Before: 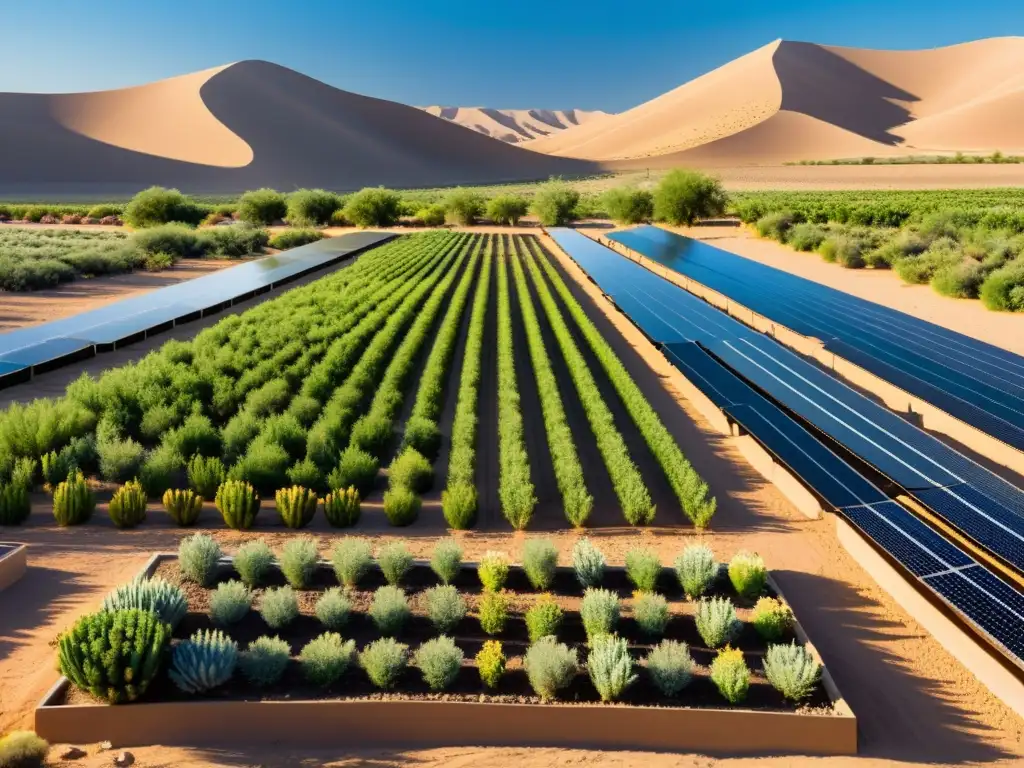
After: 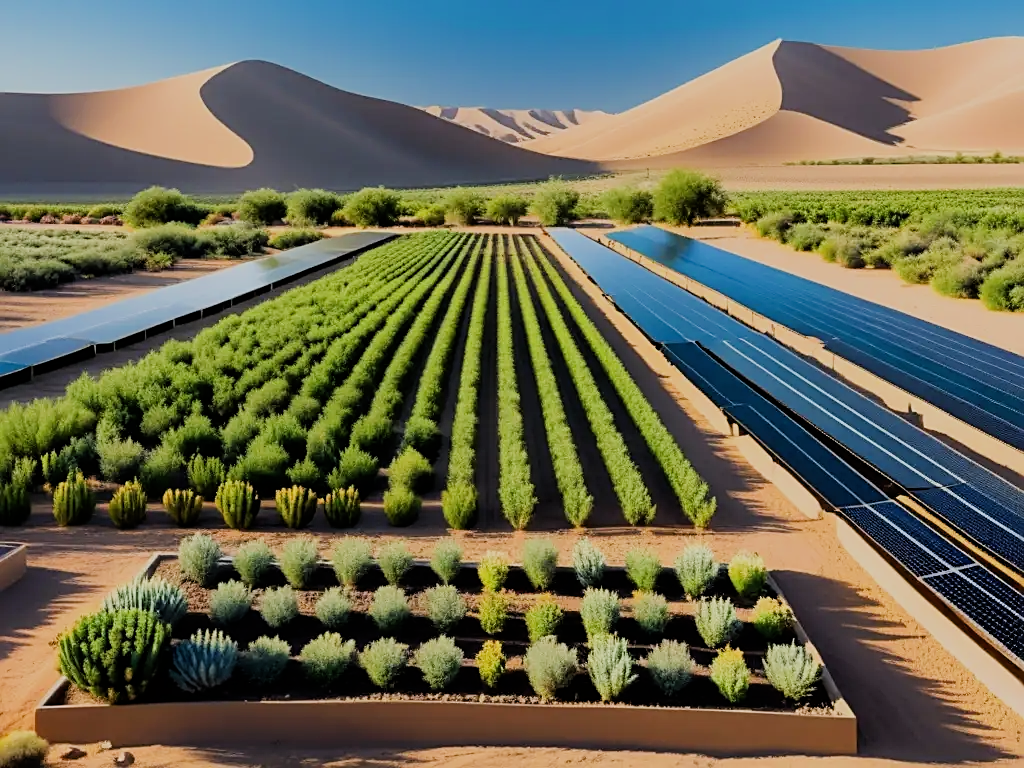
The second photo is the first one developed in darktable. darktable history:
sharpen: on, module defaults
filmic rgb: black relative exposure -7.65 EV, white relative exposure 4.56 EV, threshold 5.96 EV, hardness 3.61, enable highlight reconstruction true
